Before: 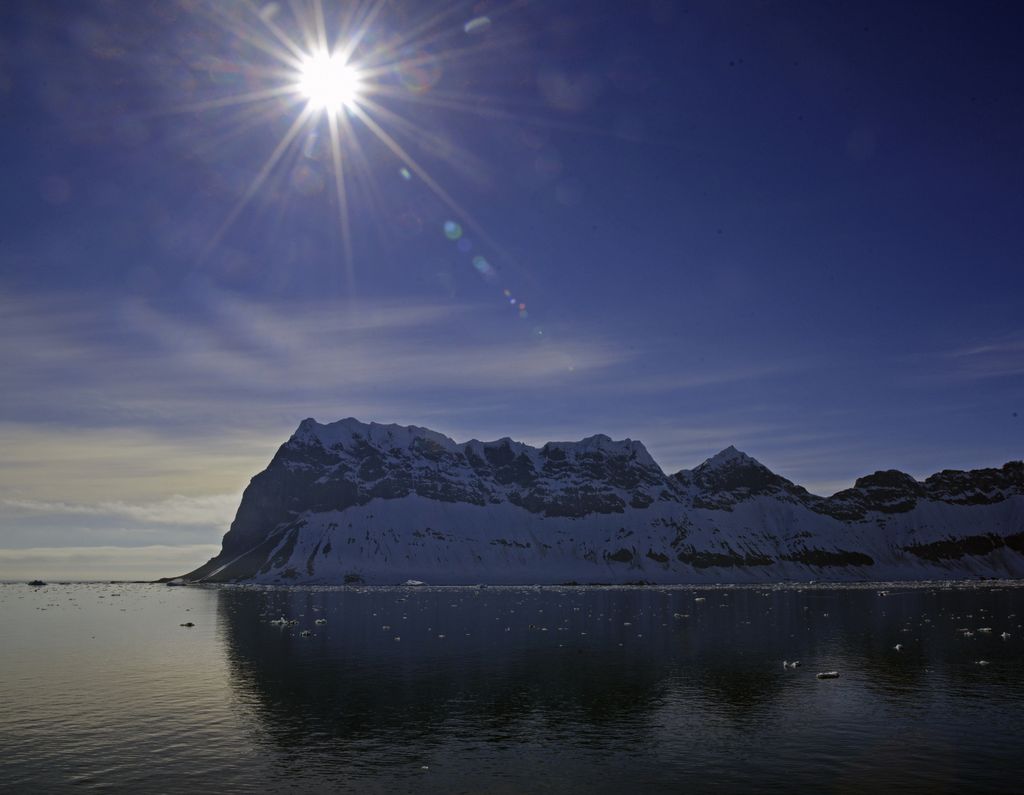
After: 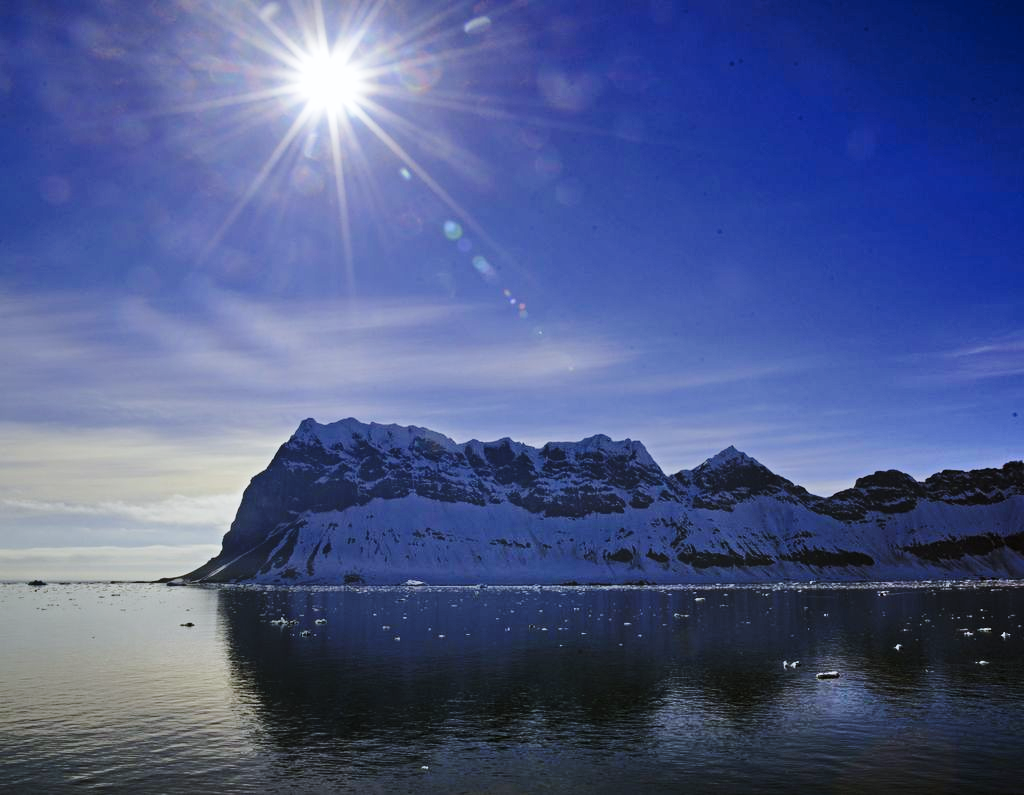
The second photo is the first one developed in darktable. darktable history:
base curve: curves: ch0 [(0, 0) (0.028, 0.03) (0.121, 0.232) (0.46, 0.748) (0.859, 0.968) (1, 1)], preserve colors none
shadows and highlights: soften with gaussian
white balance: red 0.967, blue 1.049
